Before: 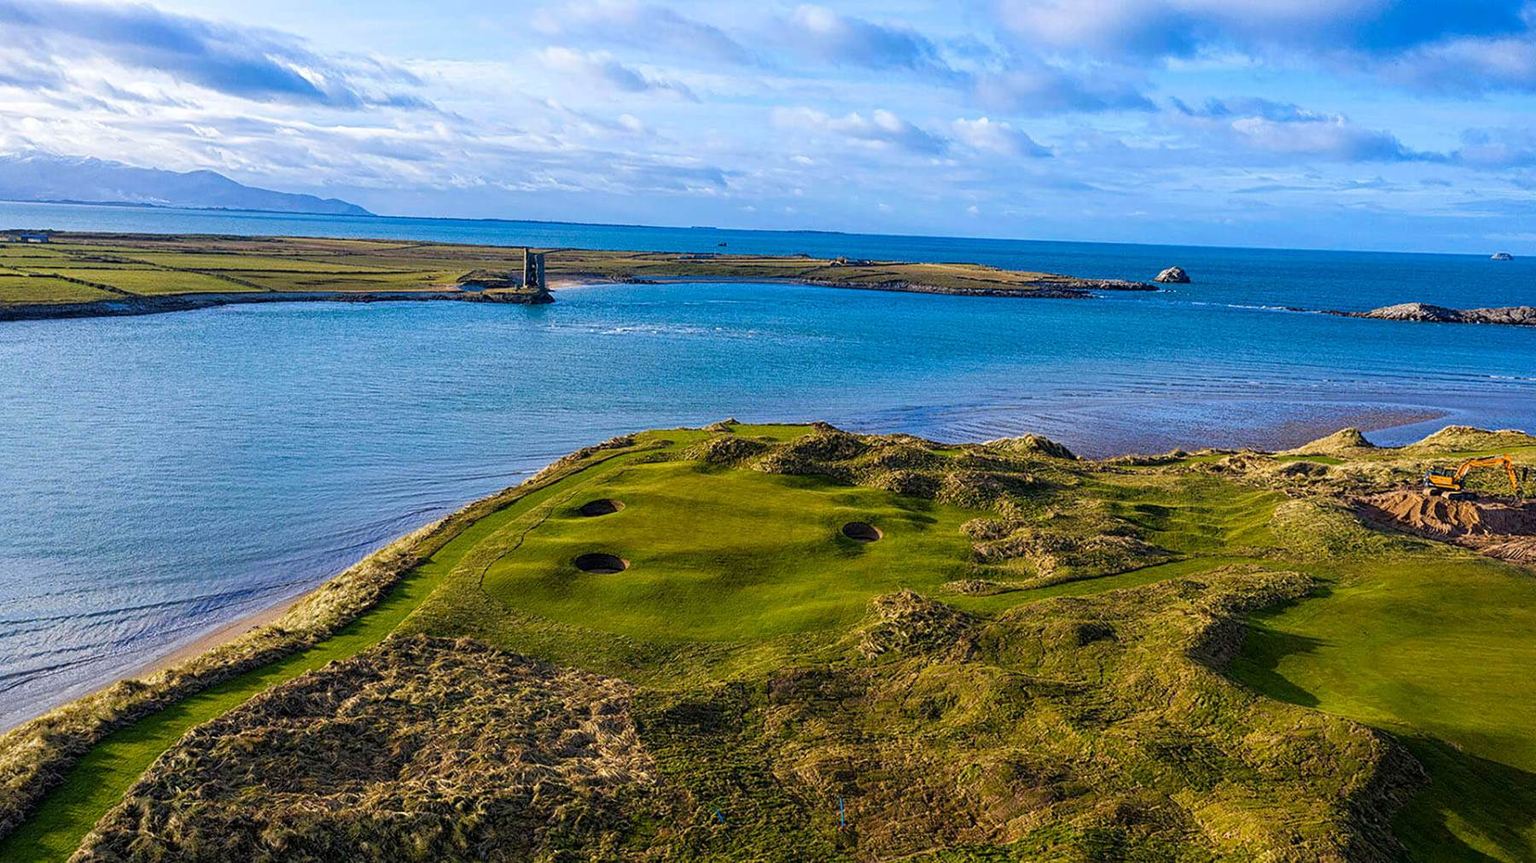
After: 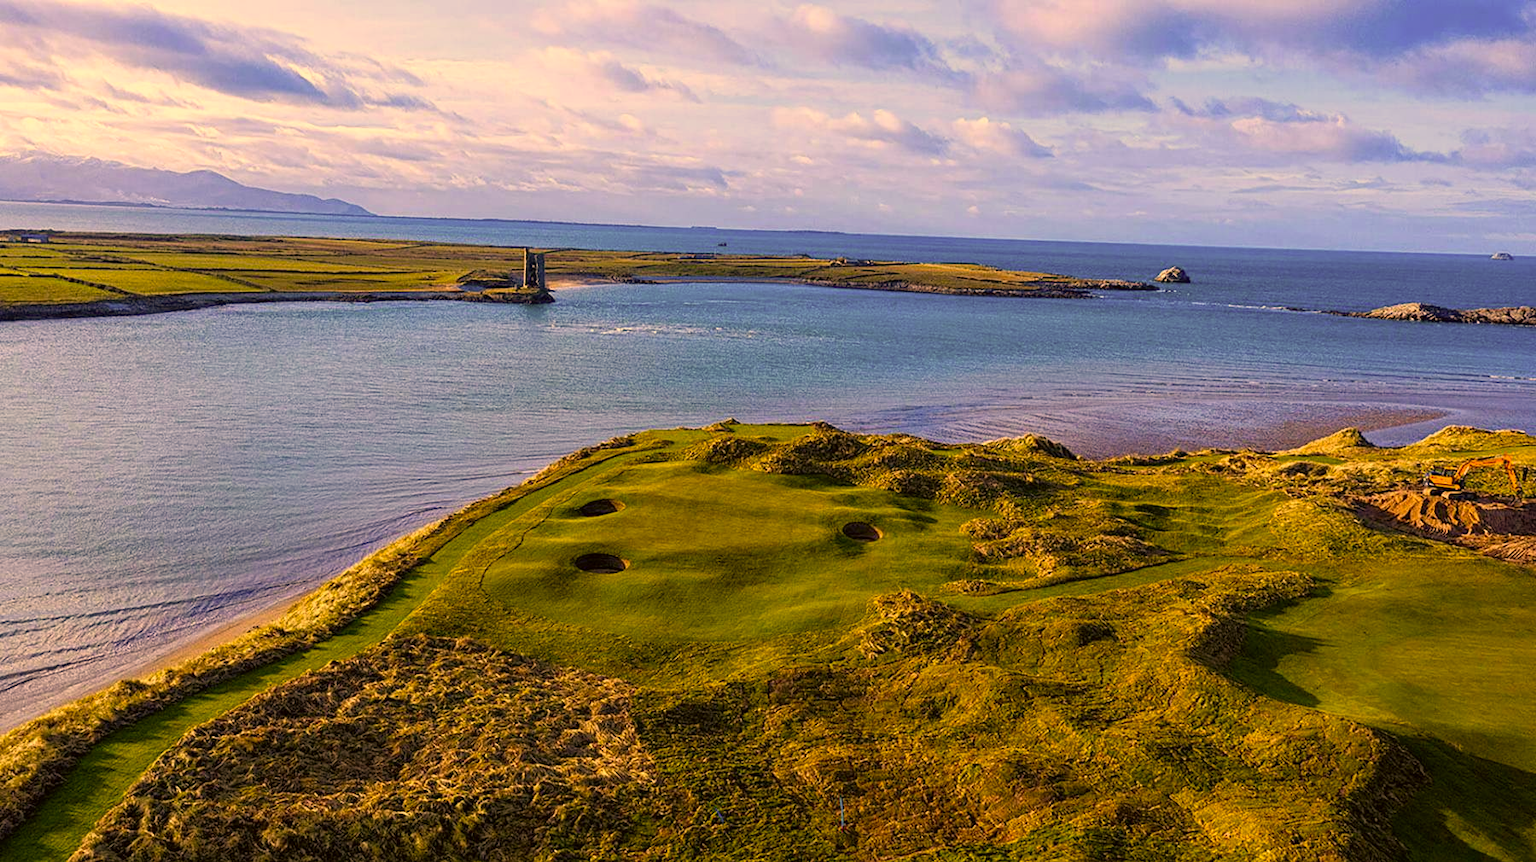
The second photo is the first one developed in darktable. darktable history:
color correction: highlights a* 18.11, highlights b* 35.24, shadows a* 1.87, shadows b* 5.96, saturation 1.02
